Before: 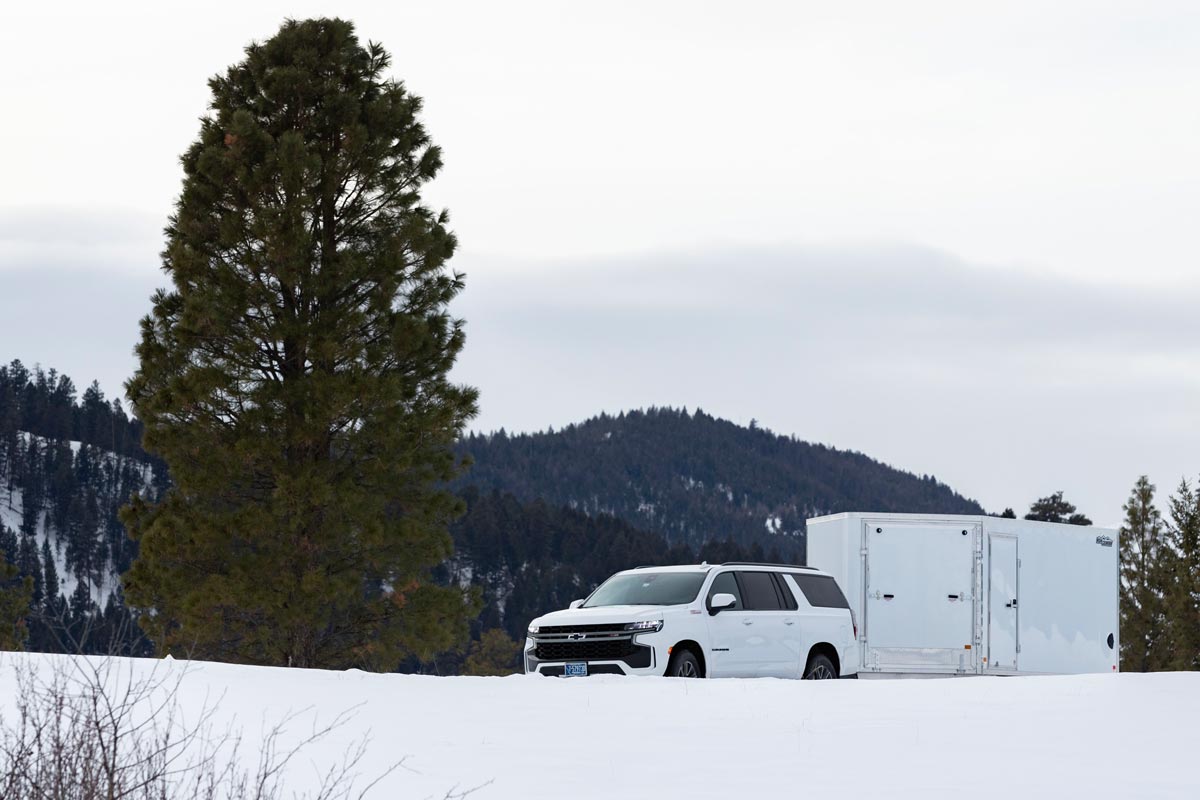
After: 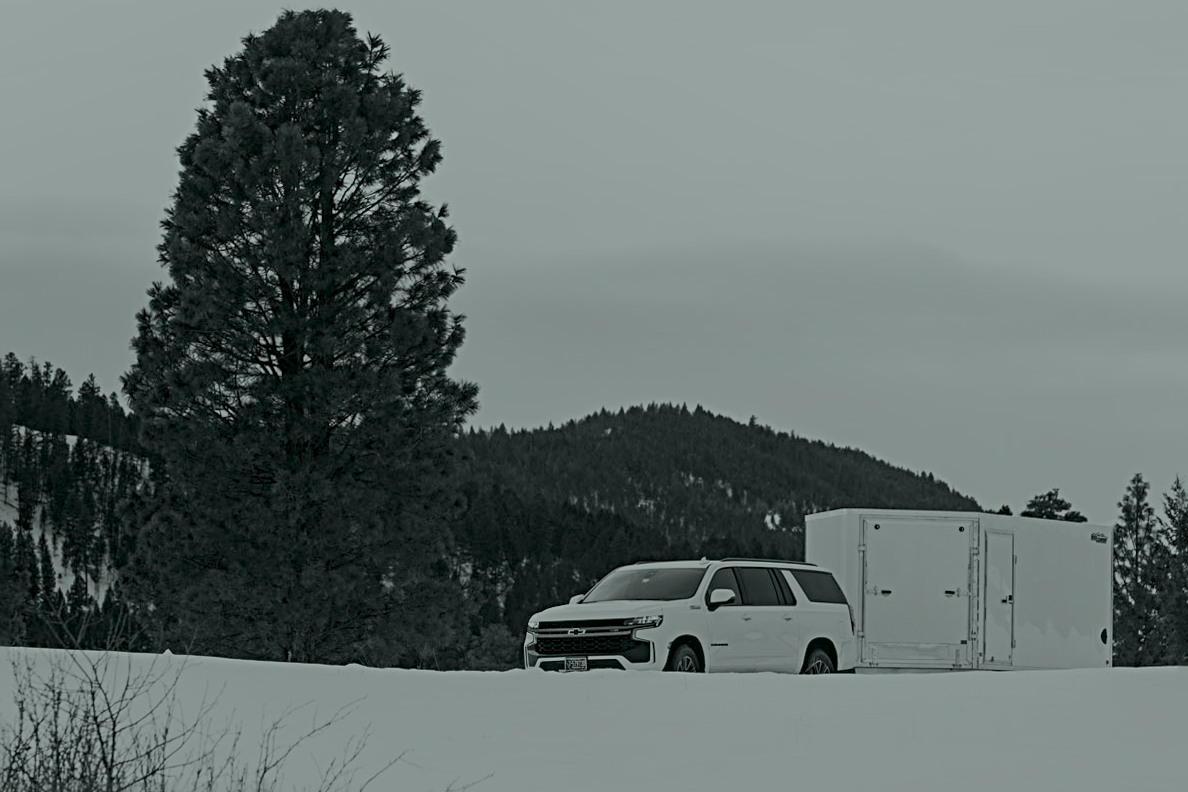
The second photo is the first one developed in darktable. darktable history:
sharpen: radius 4
local contrast: on, module defaults
rotate and perspective: rotation 0.174°, lens shift (vertical) 0.013, lens shift (horizontal) 0.019, shear 0.001, automatic cropping original format, crop left 0.007, crop right 0.991, crop top 0.016, crop bottom 0.997
color balance rgb: global vibrance 20%
colorize: hue 90°, saturation 19%, lightness 1.59%, version 1
exposure: black level correction 0, exposure 1.75 EV, compensate exposure bias true, compensate highlight preservation false
